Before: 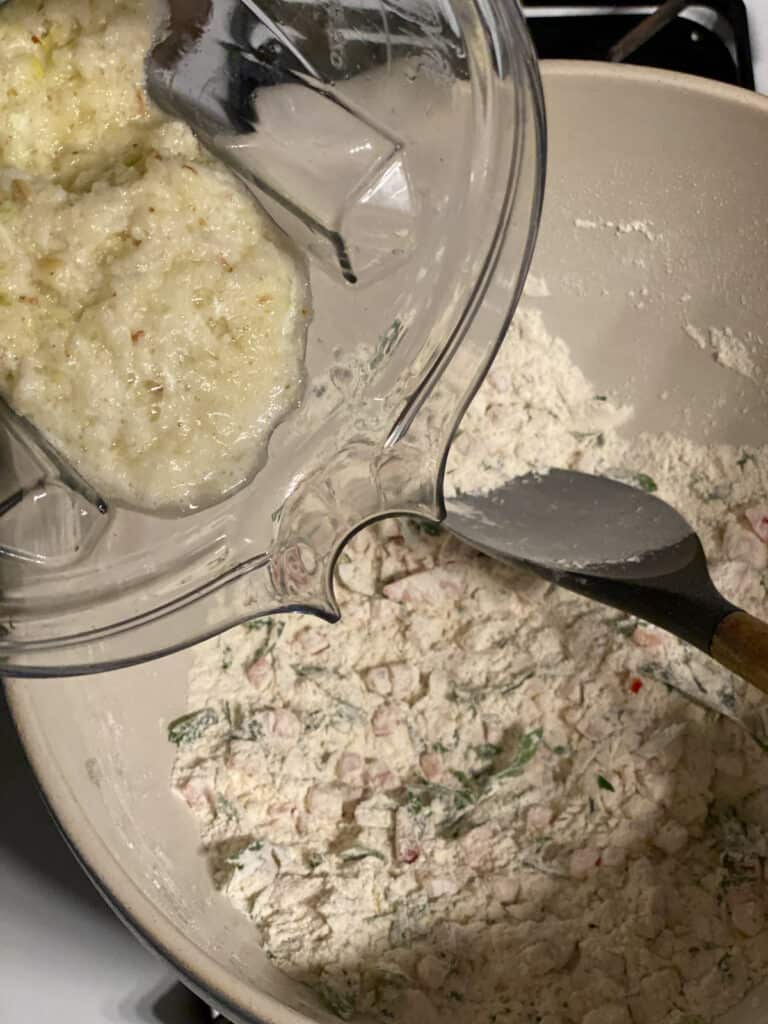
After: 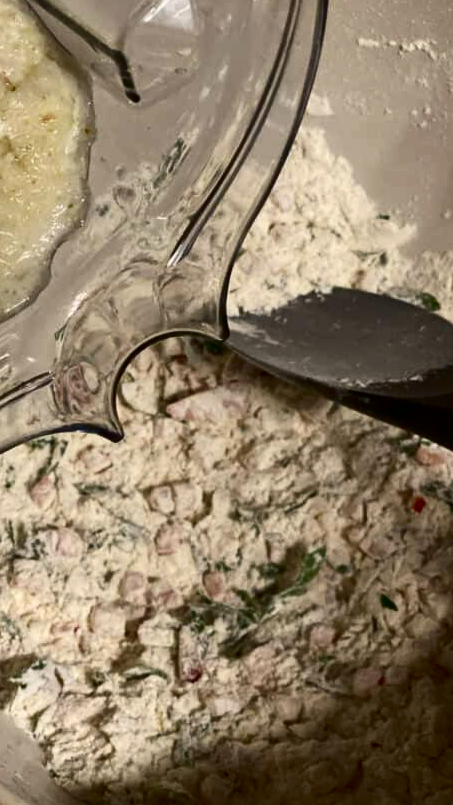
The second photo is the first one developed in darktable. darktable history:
crop and rotate: left 28.256%, top 17.734%, right 12.656%, bottom 3.573%
contrast brightness saturation: contrast 0.19, brightness -0.24, saturation 0.11
